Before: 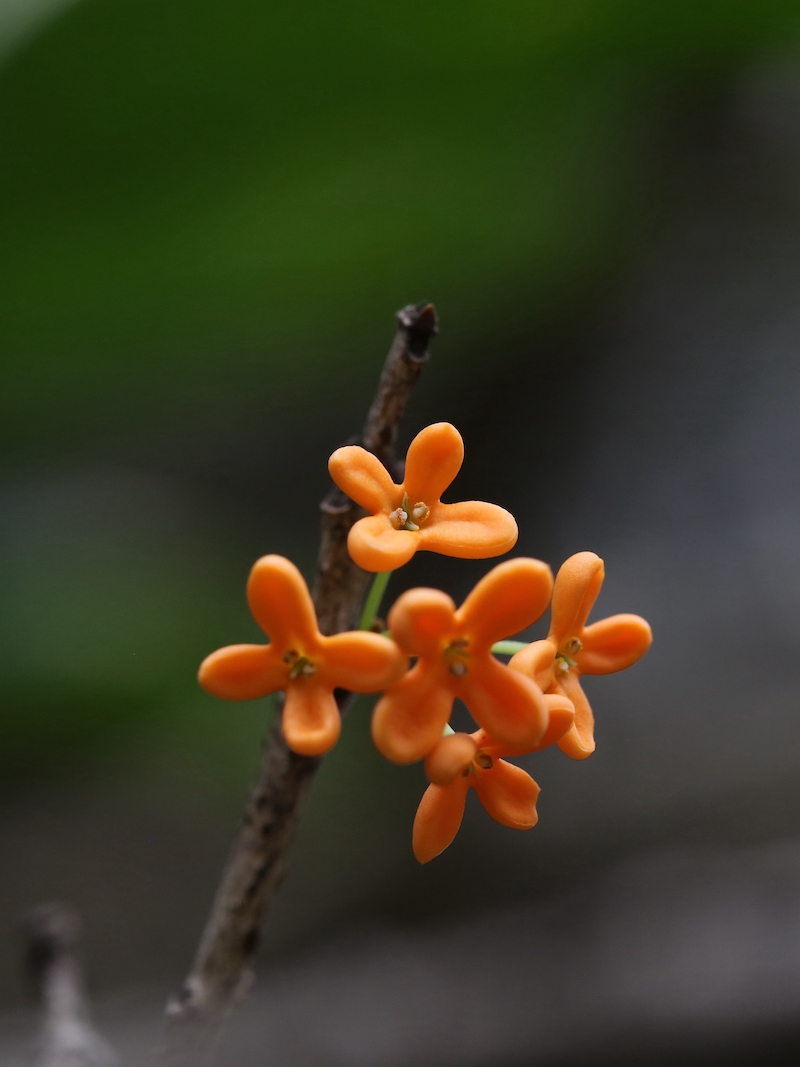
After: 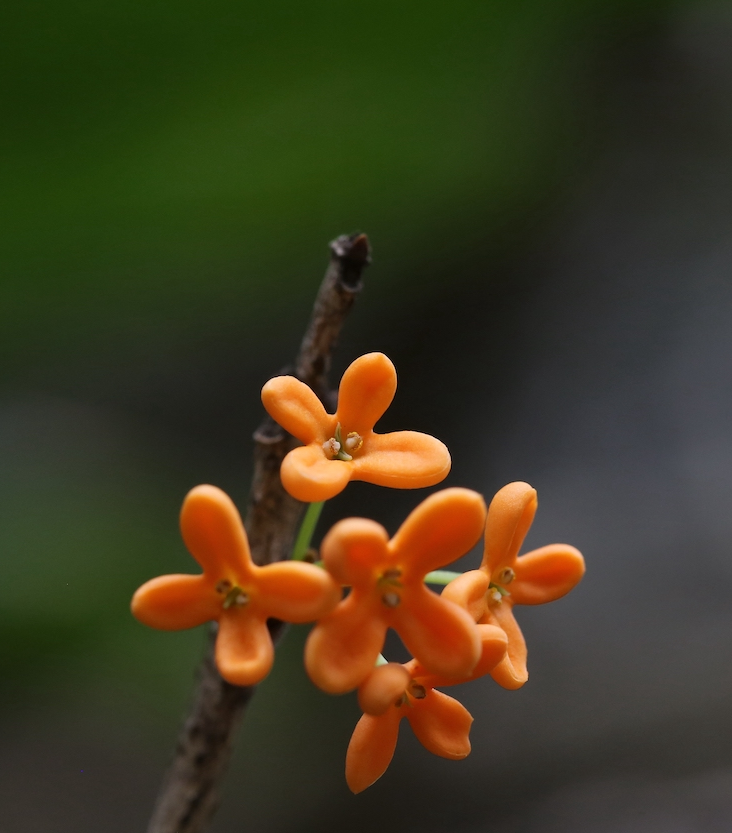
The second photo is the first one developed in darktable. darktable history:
crop: left 8.397%, top 6.593%, bottom 15.309%
